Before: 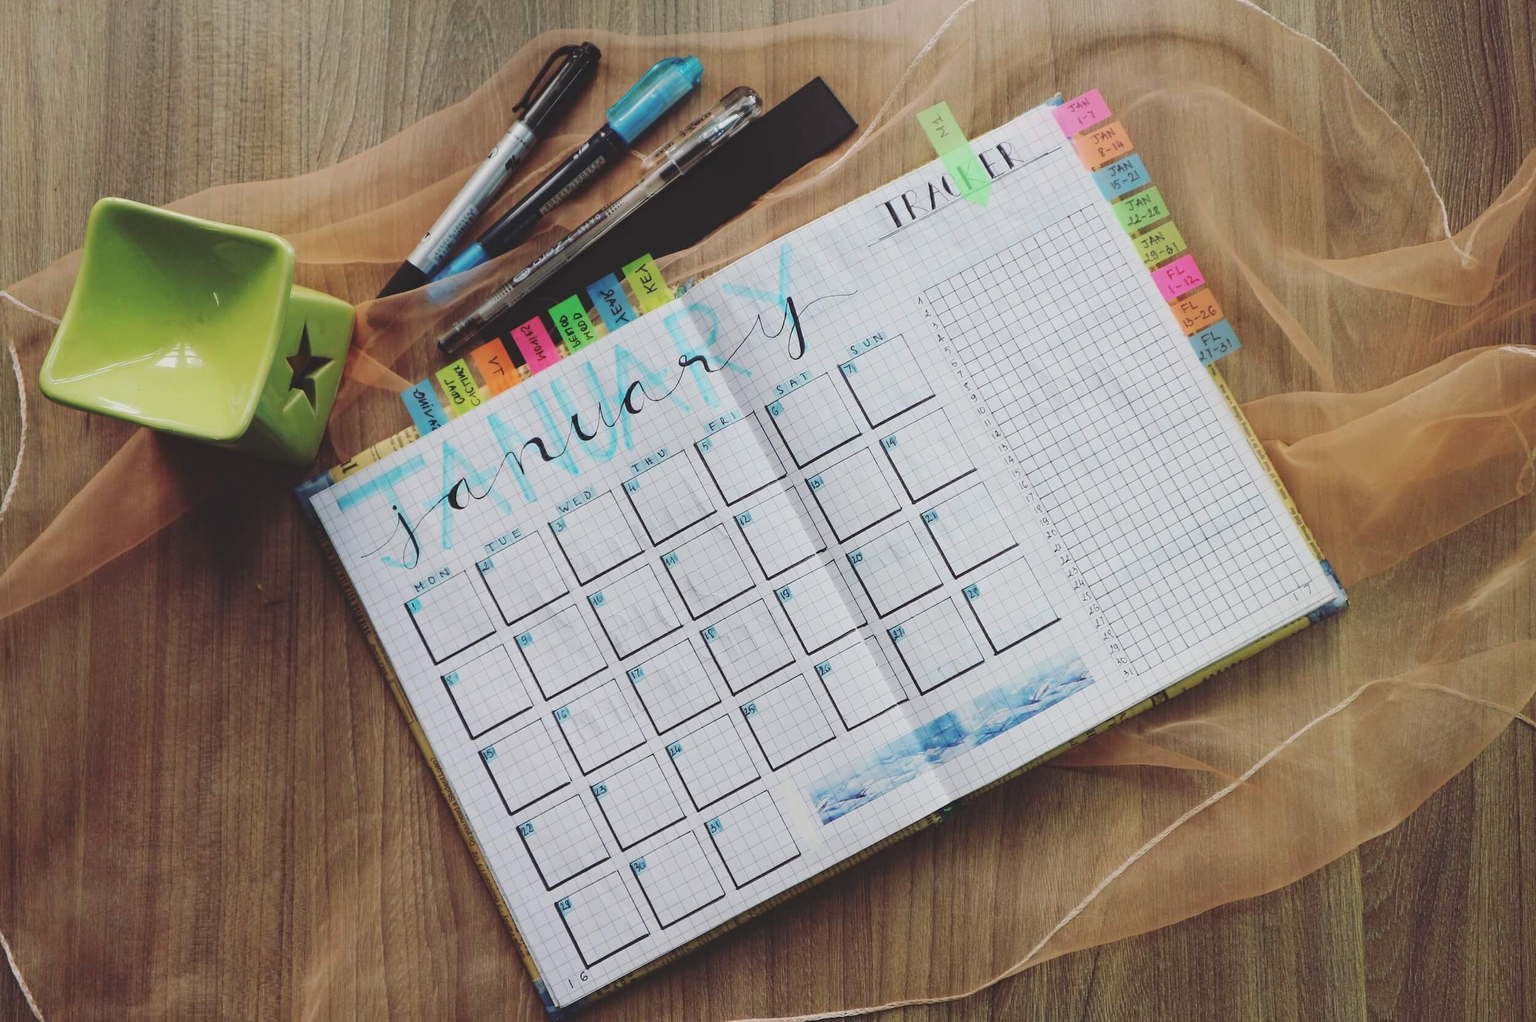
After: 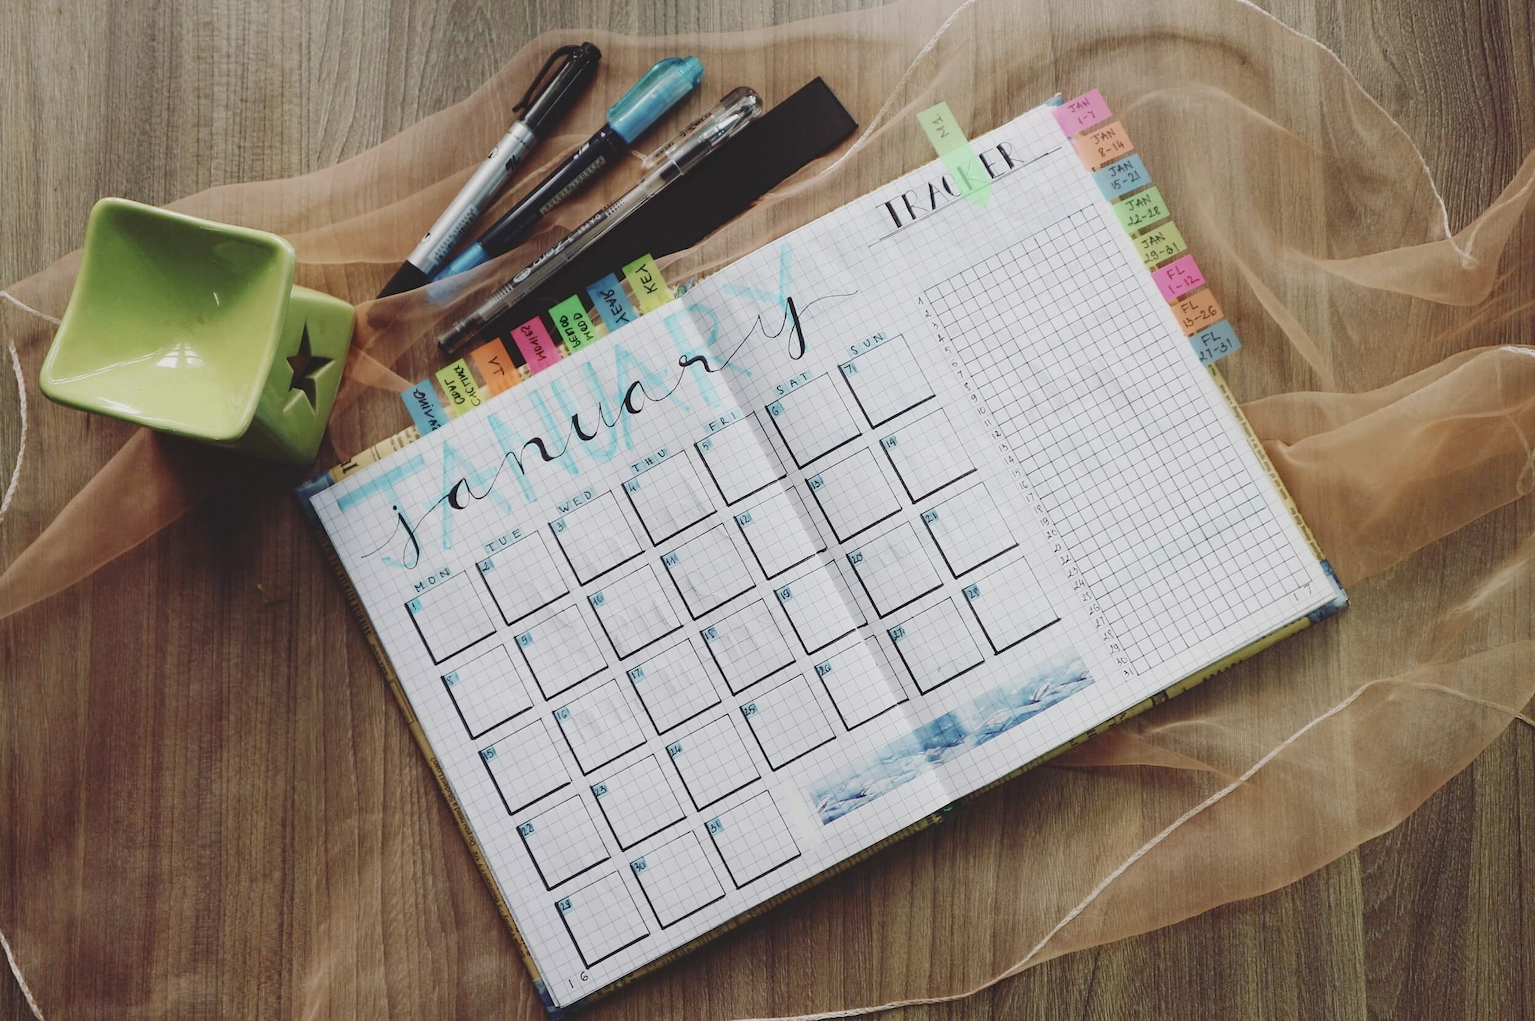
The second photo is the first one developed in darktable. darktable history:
contrast brightness saturation: contrast 0.1, saturation -0.36
color balance rgb: perceptual saturation grading › global saturation 20%, perceptual saturation grading › highlights -25%, perceptual saturation grading › shadows 50%
